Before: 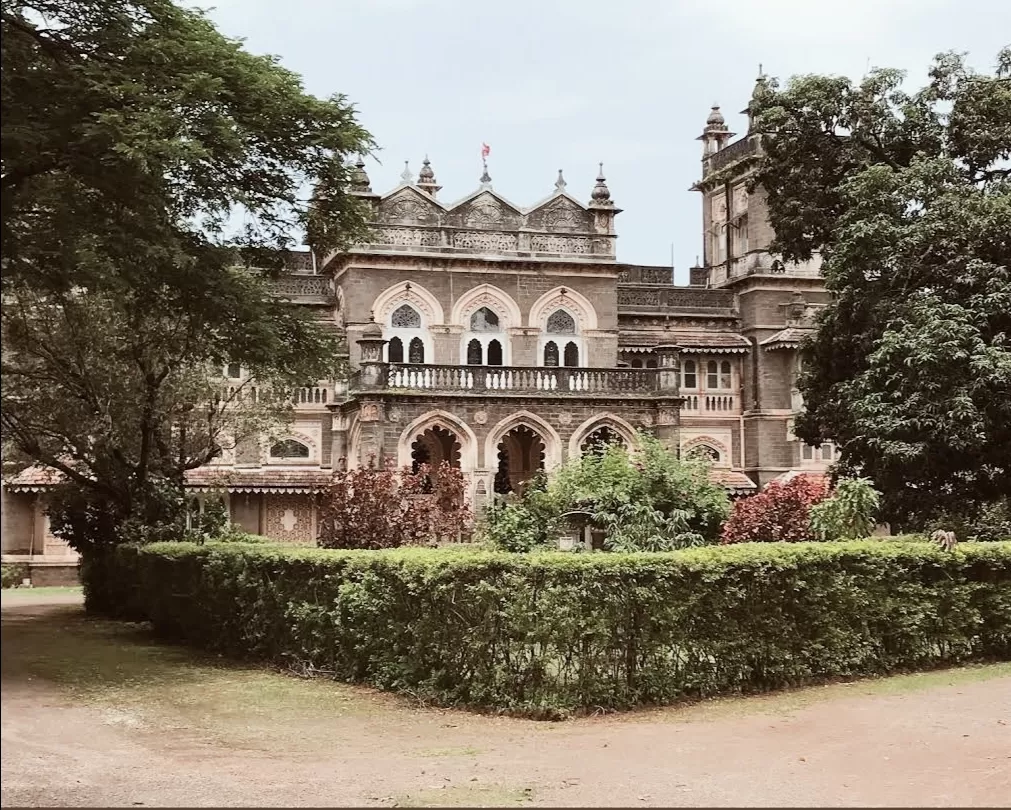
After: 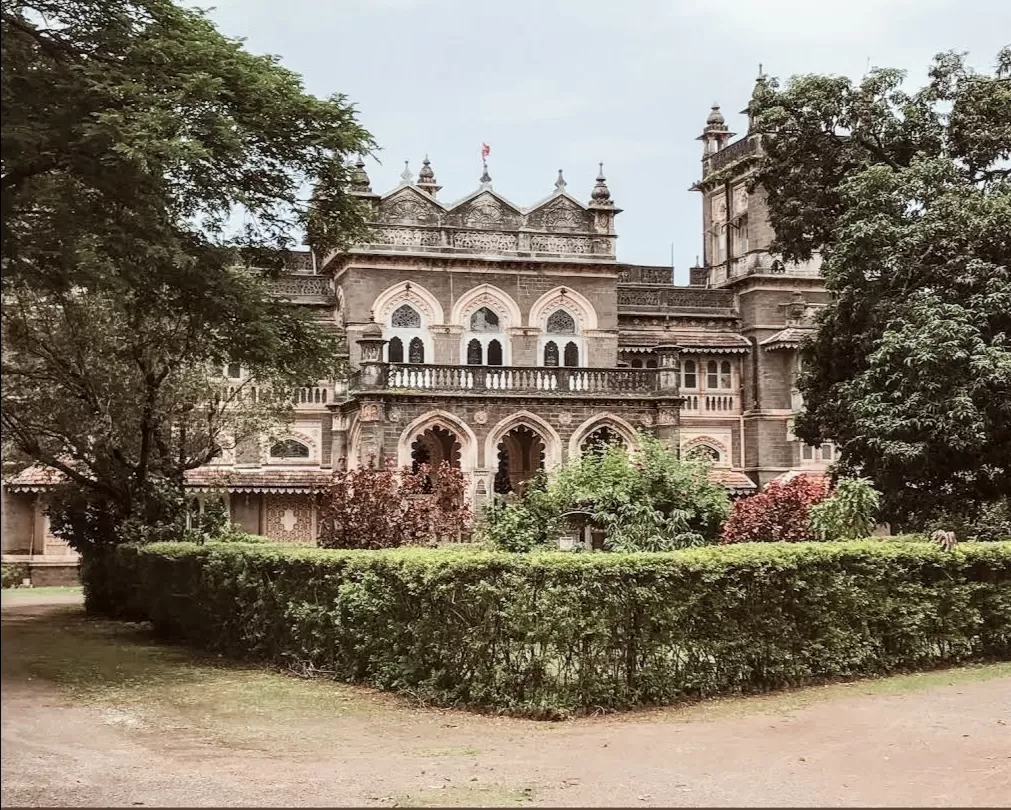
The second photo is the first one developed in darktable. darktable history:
local contrast: highlights 55%, shadows 51%, detail 130%, midtone range 0.448
